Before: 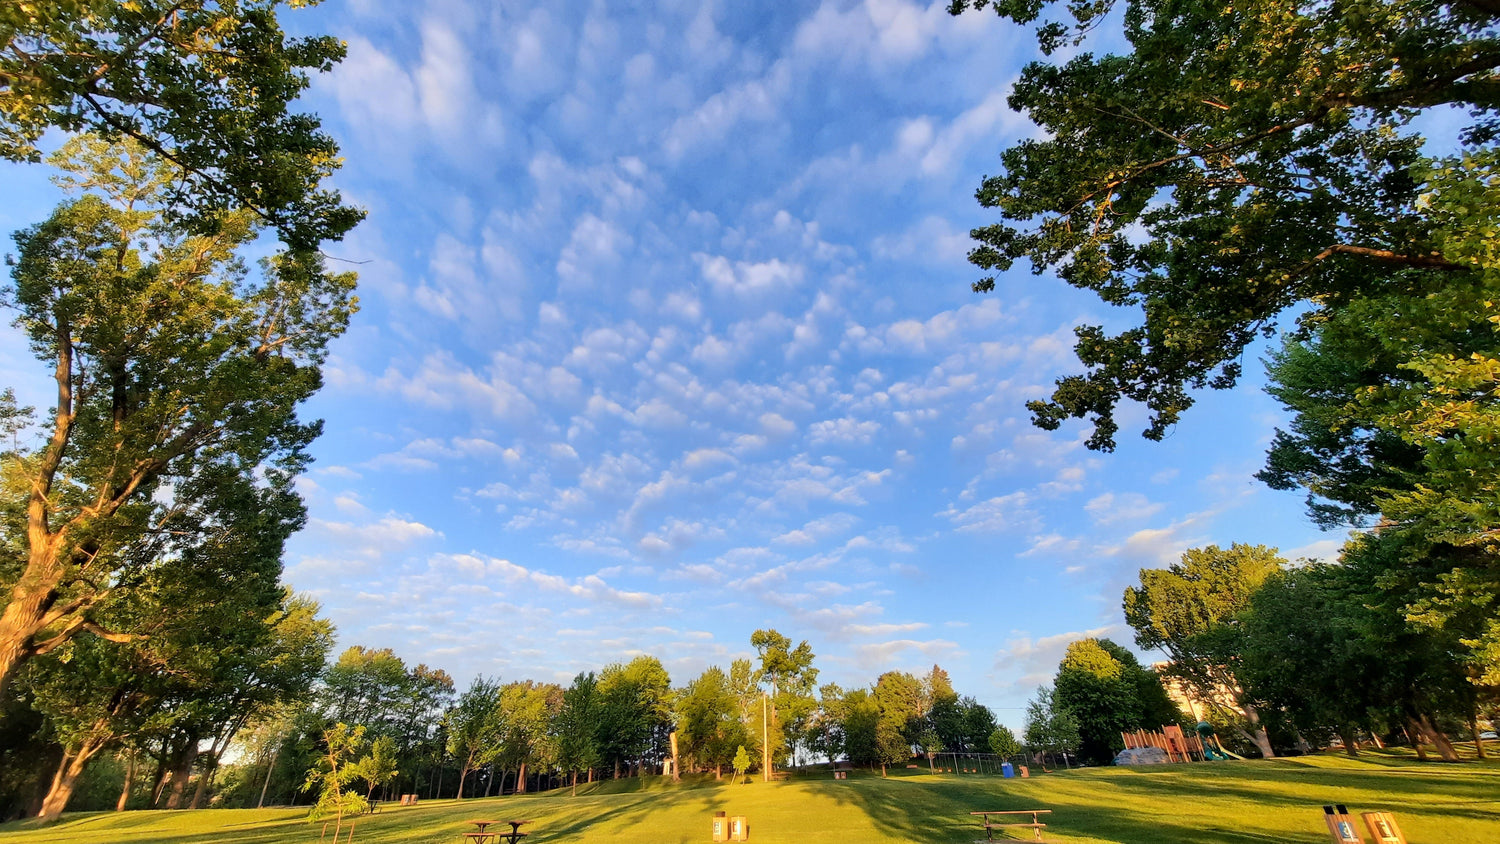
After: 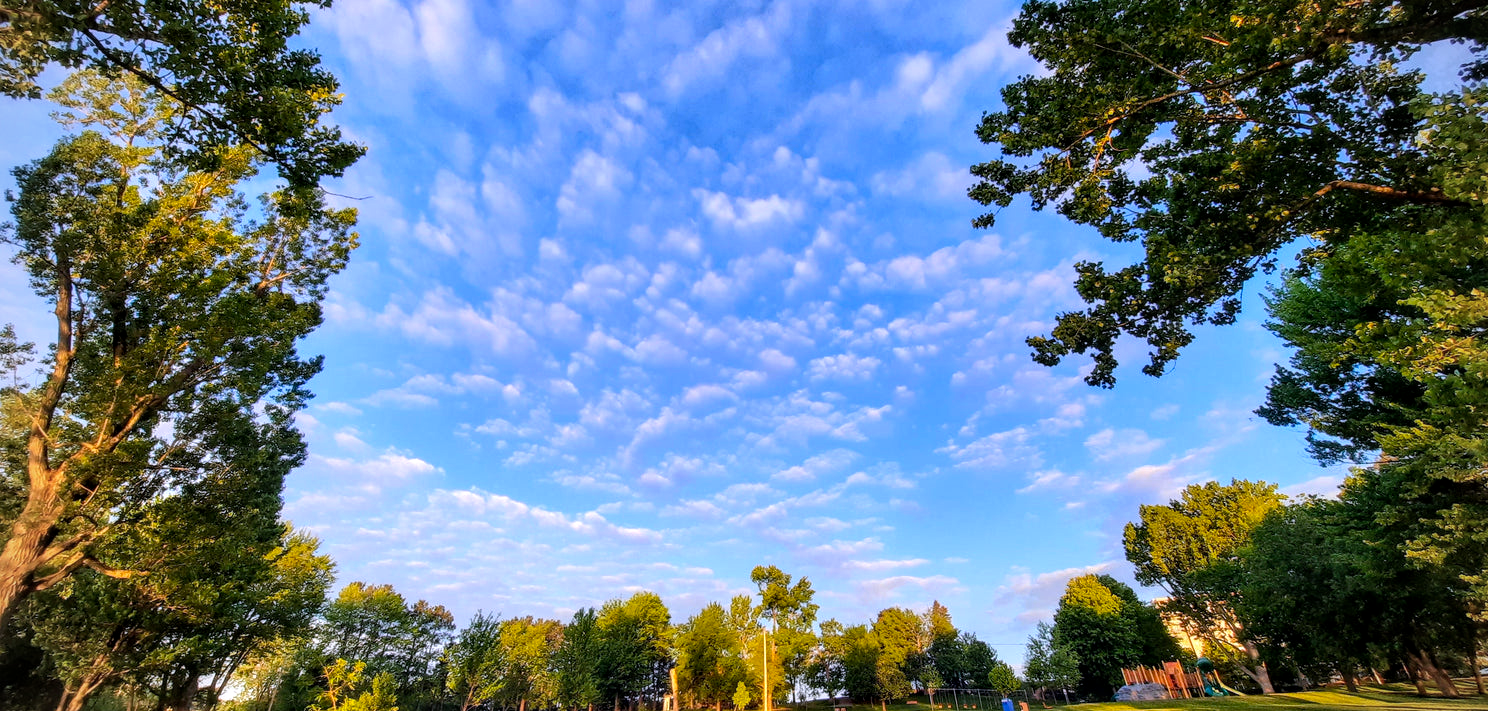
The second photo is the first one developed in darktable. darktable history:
color balance: contrast 6.48%, output saturation 113.3%
vignetting: unbound false
local contrast: on, module defaults
crop: top 7.625%, bottom 8.027%
white balance: red 1.004, blue 1.096
